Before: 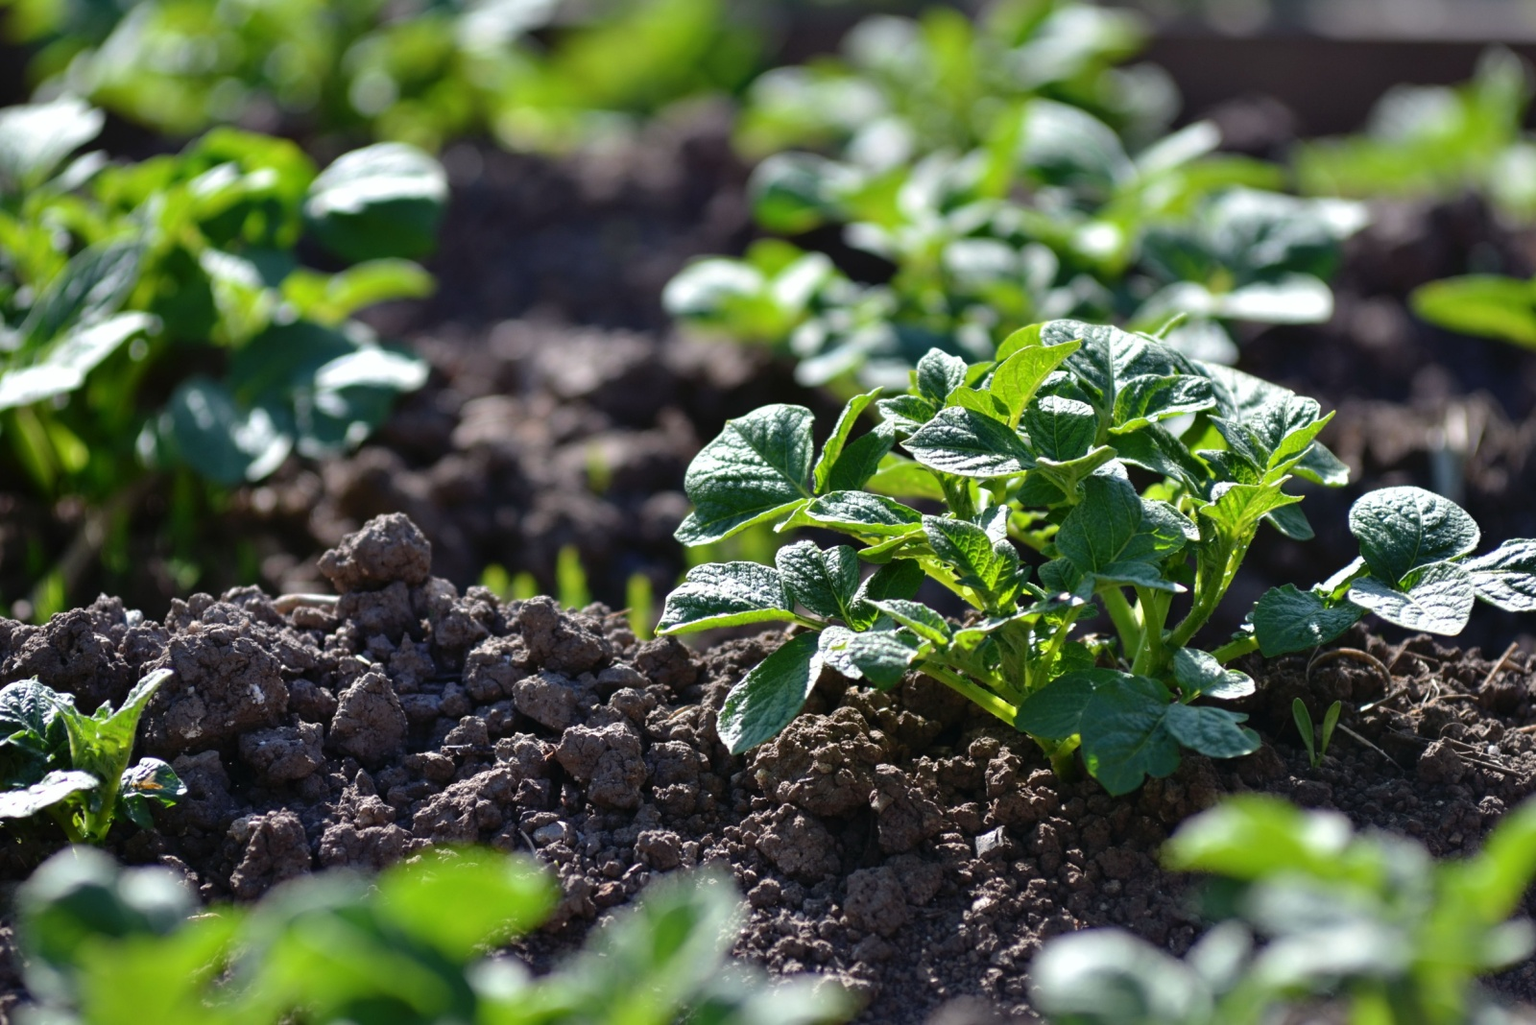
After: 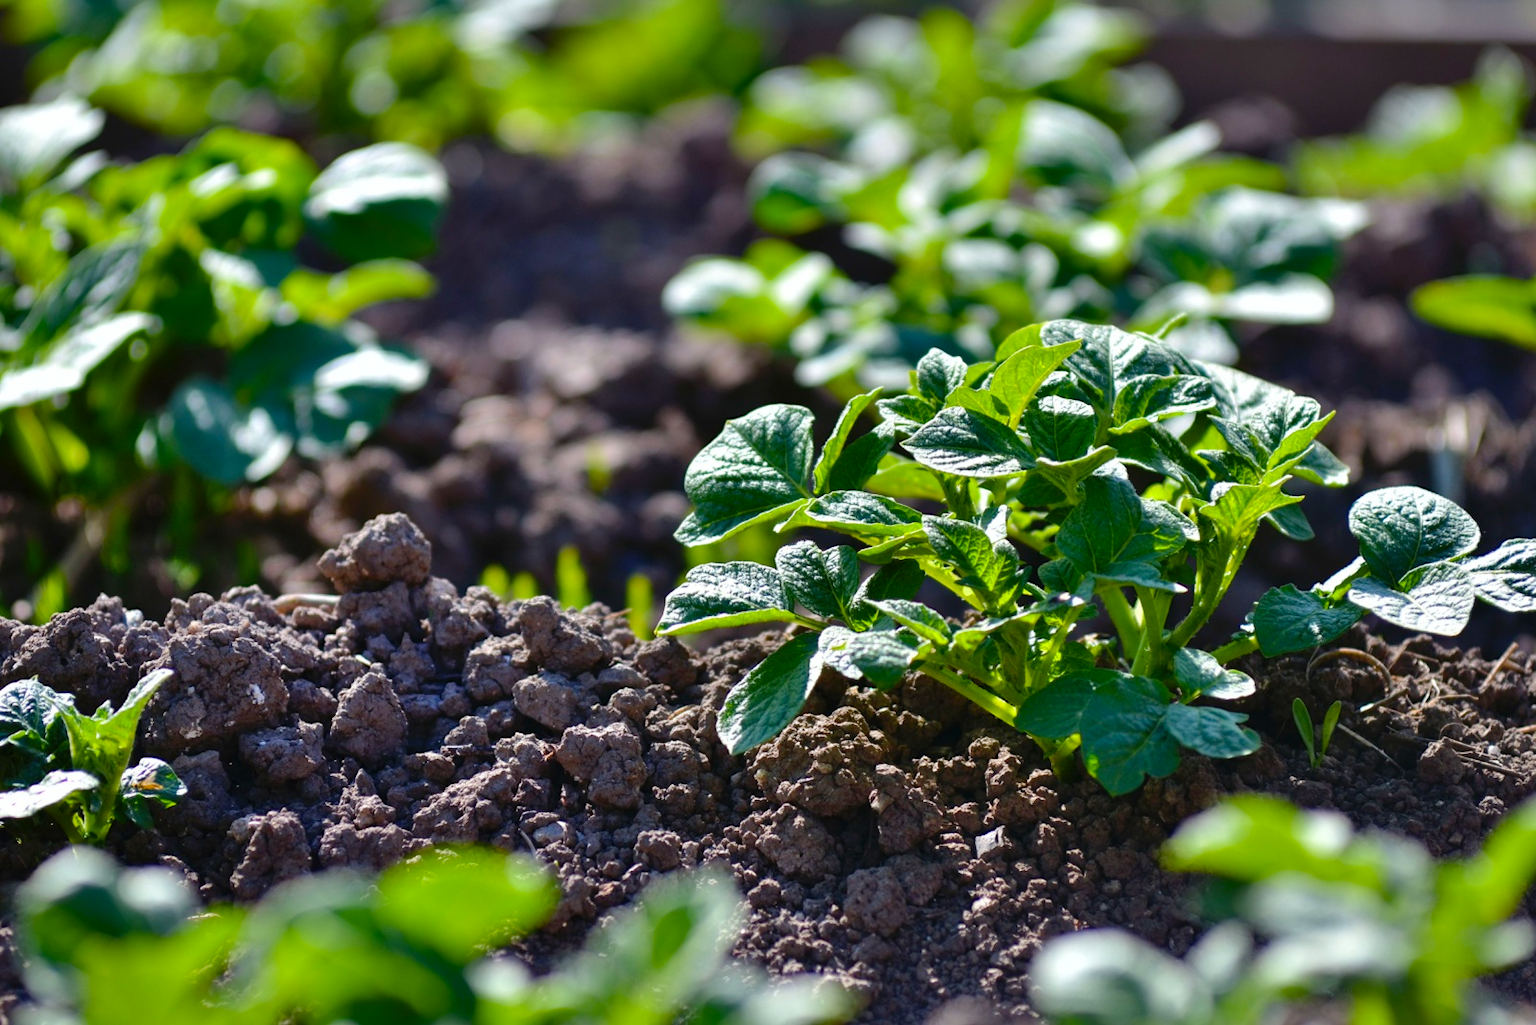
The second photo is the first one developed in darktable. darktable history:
color balance rgb: perceptual saturation grading › global saturation 35%, perceptual saturation grading › highlights -25%, perceptual saturation grading › shadows 25%, global vibrance 10%
shadows and highlights: low approximation 0.01, soften with gaussian
